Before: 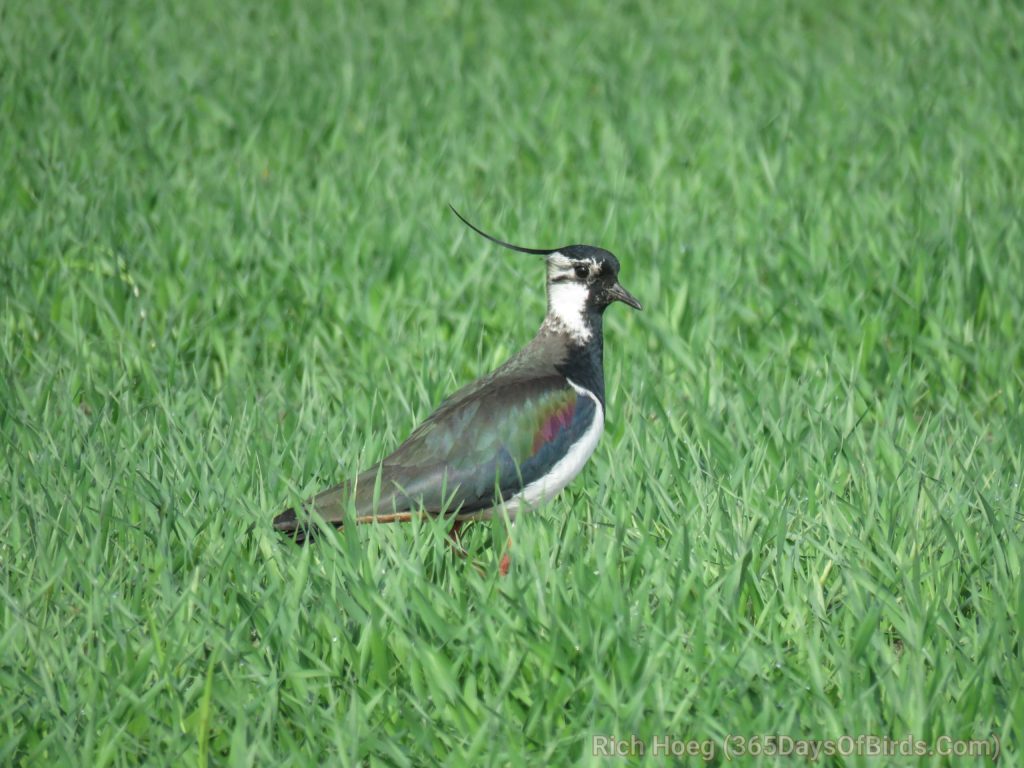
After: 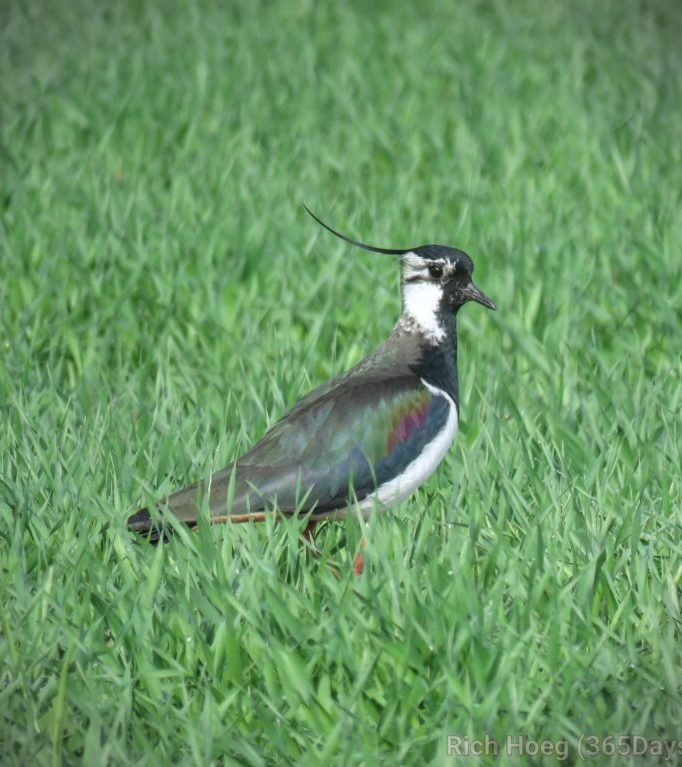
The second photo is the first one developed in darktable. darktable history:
crop and rotate: left 14.292%, right 19.041%
white balance: red 0.983, blue 1.036
vignetting: fall-off start 92.6%, brightness -0.52, saturation -0.51, center (-0.012, 0)
